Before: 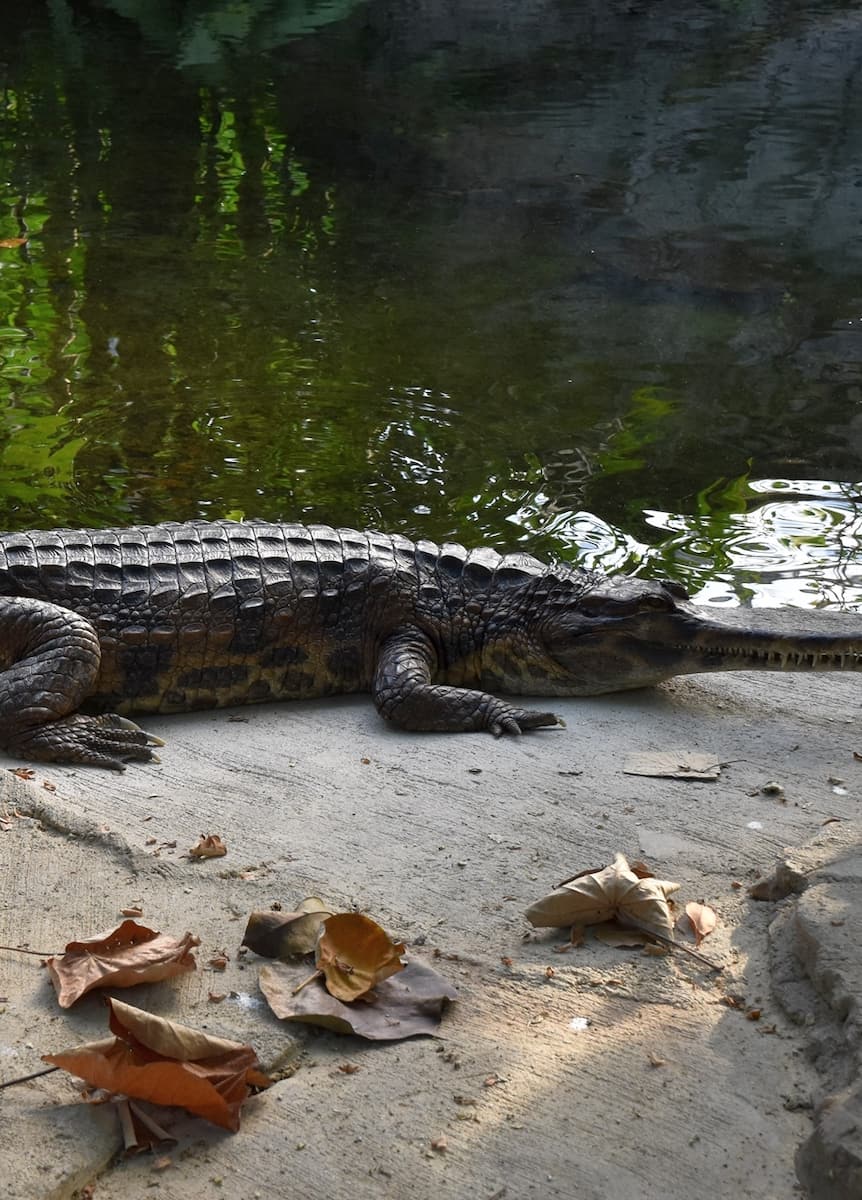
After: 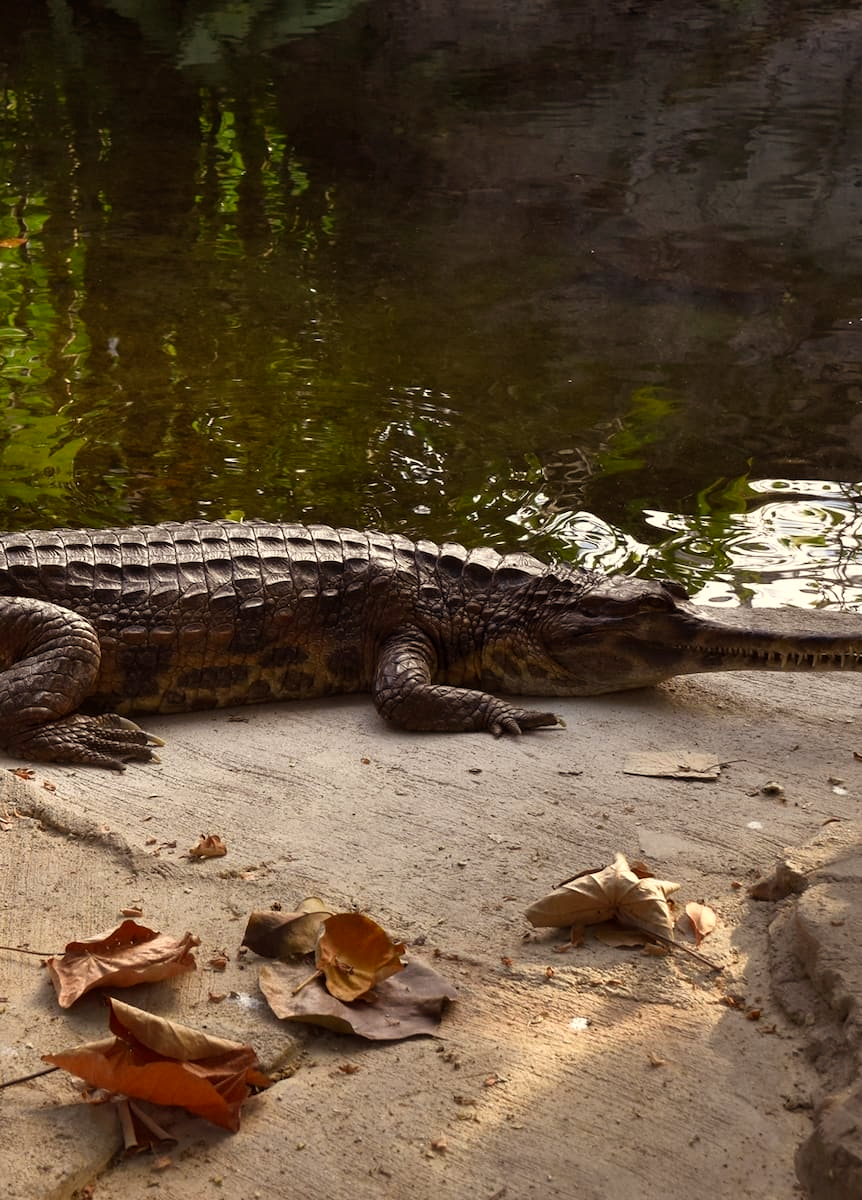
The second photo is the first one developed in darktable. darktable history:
white balance: red 1.045, blue 0.932
rgb levels: mode RGB, independent channels, levels [[0, 0.5, 1], [0, 0.521, 1], [0, 0.536, 1]]
